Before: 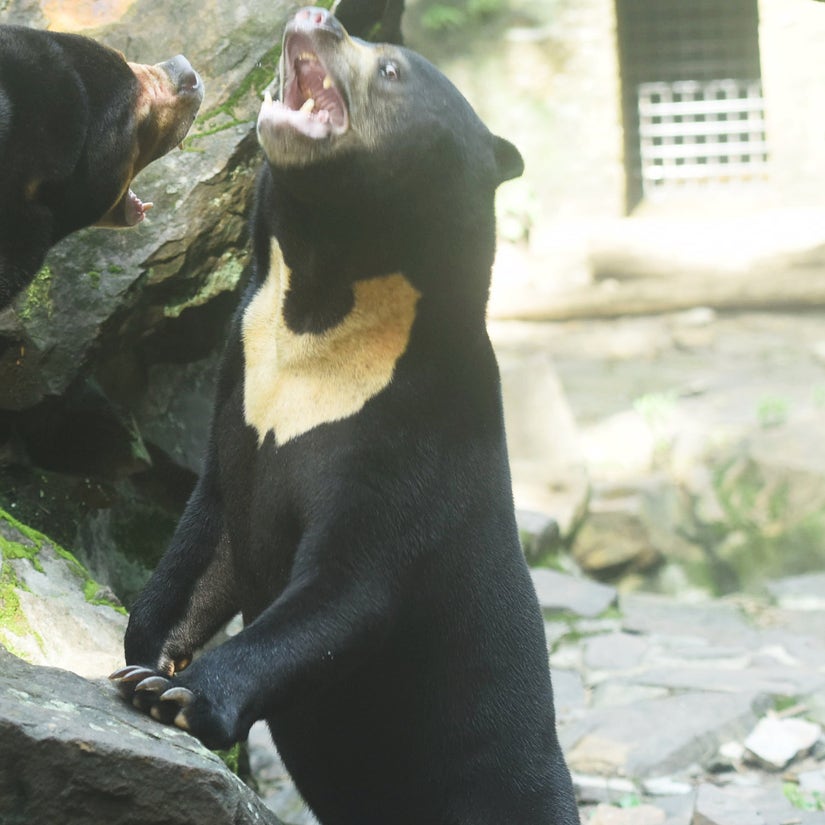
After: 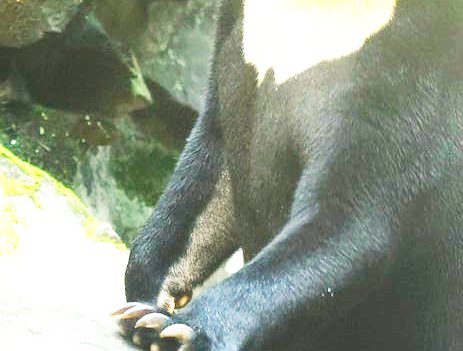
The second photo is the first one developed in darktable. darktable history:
crop: top 44.056%, right 43.763%, bottom 13.329%
exposure: black level correction 0, exposure 1.2 EV, compensate exposure bias true, compensate highlight preservation false
base curve: curves: ch0 [(0, 0) (0.007, 0.004) (0.027, 0.03) (0.046, 0.07) (0.207, 0.54) (0.442, 0.872) (0.673, 0.972) (1, 1)], preserve colors none
tone curve: curves: ch0 [(0, 0) (0.003, 0.014) (0.011, 0.019) (0.025, 0.028) (0.044, 0.044) (0.069, 0.069) (0.1, 0.1) (0.136, 0.131) (0.177, 0.168) (0.224, 0.206) (0.277, 0.255) (0.335, 0.309) (0.399, 0.374) (0.468, 0.452) (0.543, 0.535) (0.623, 0.623) (0.709, 0.72) (0.801, 0.815) (0.898, 0.898) (1, 1)], color space Lab, independent channels, preserve colors none
color balance rgb: highlights gain › chroma 3.089%, highlights gain › hue 76.45°, linear chroma grading › global chroma 23.161%, perceptual saturation grading › global saturation -3.927%, saturation formula JzAzBz (2021)
